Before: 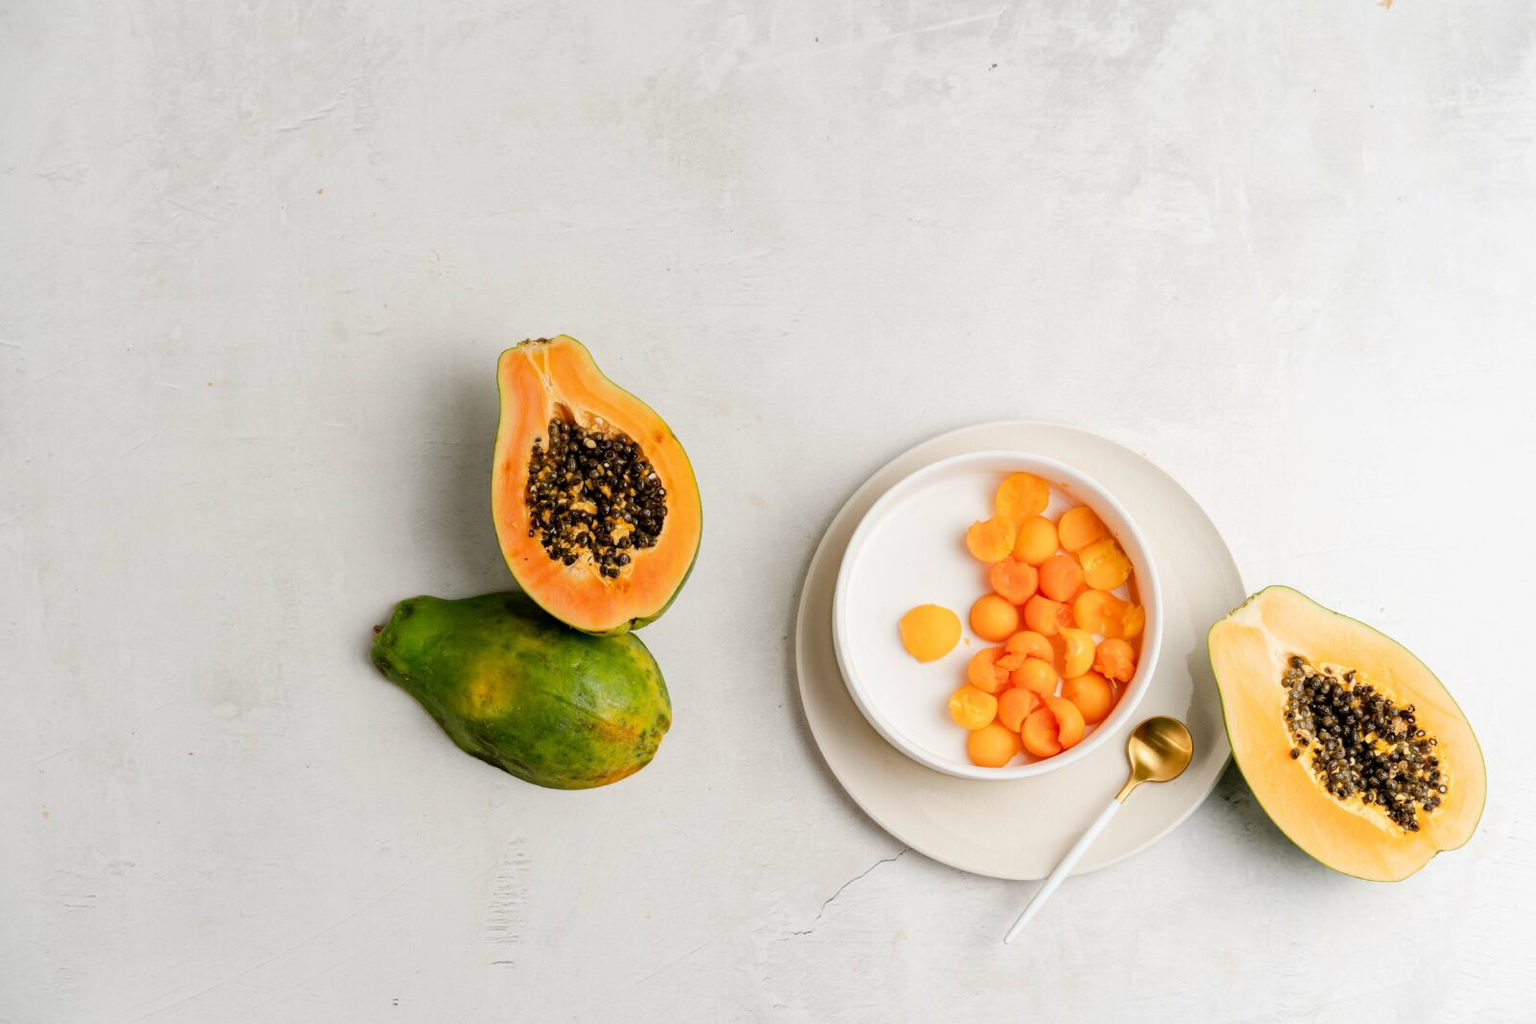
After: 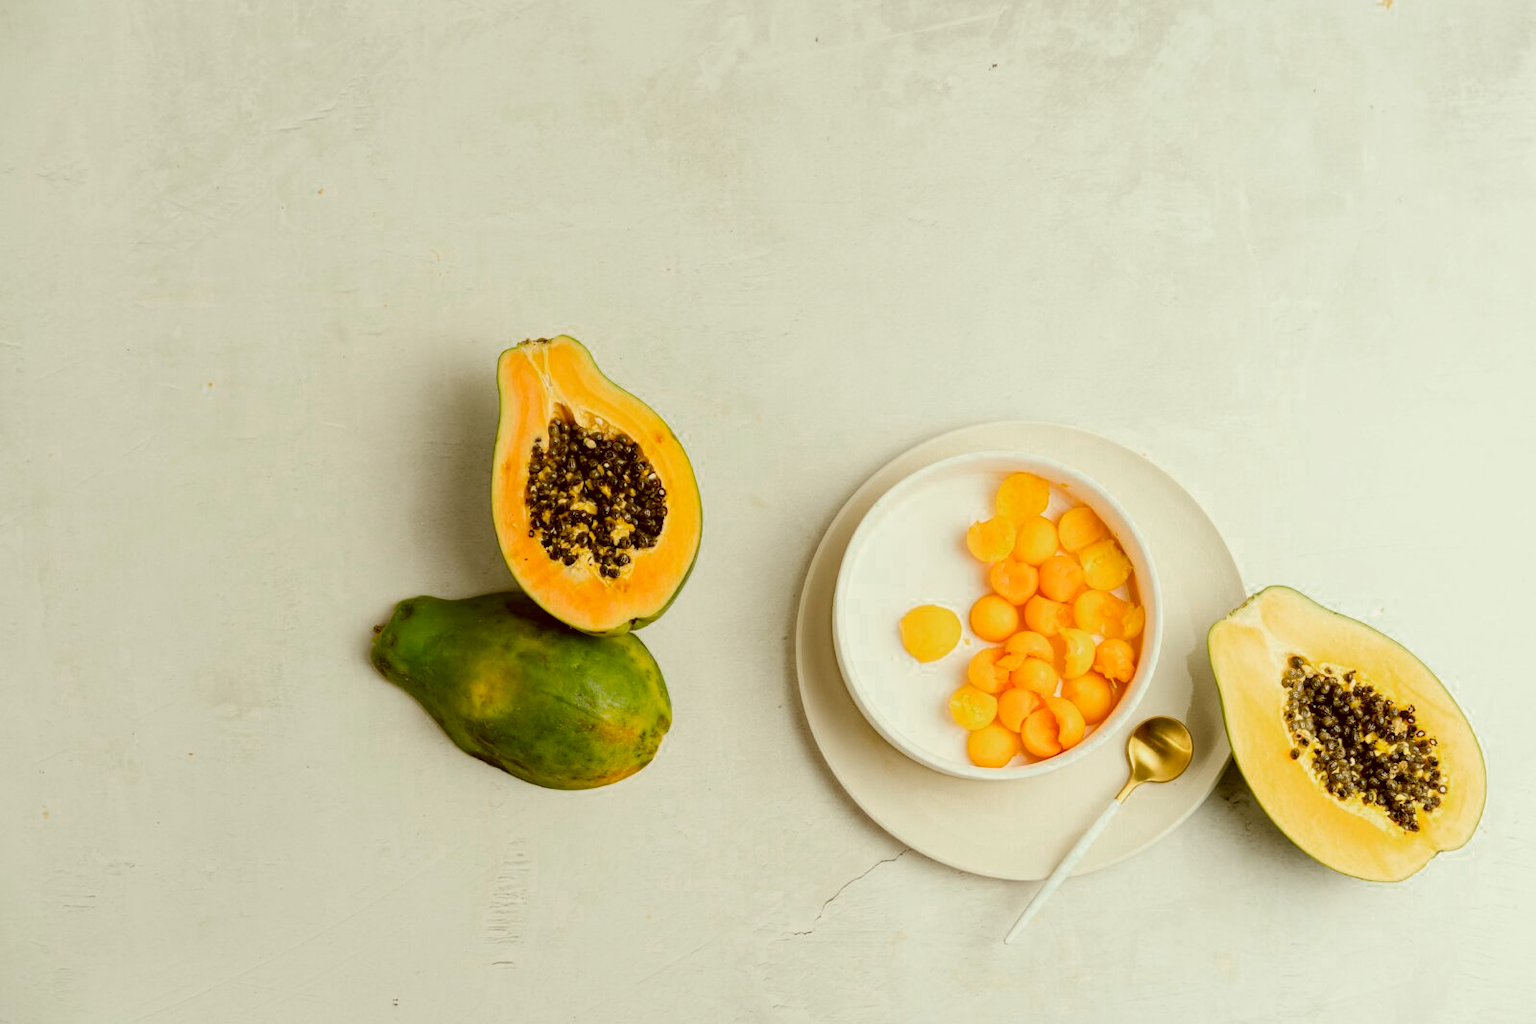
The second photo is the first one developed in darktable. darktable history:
color zones: curves: ch0 [(0, 0.558) (0.143, 0.548) (0.286, 0.447) (0.429, 0.259) (0.571, 0.5) (0.714, 0.5) (0.857, 0.593) (1, 0.558)]; ch1 [(0, 0.543) (0.01, 0.544) (0.12, 0.492) (0.248, 0.458) (0.5, 0.534) (0.748, 0.5) (0.99, 0.469) (1, 0.543)]; ch2 [(0, 0.507) (0.143, 0.522) (0.286, 0.505) (0.429, 0.5) (0.571, 0.5) (0.714, 0.5) (0.857, 0.5) (1, 0.507)]
color correction: highlights a* -5.2, highlights b* 9.79, shadows a* 9.65, shadows b* 24.29
